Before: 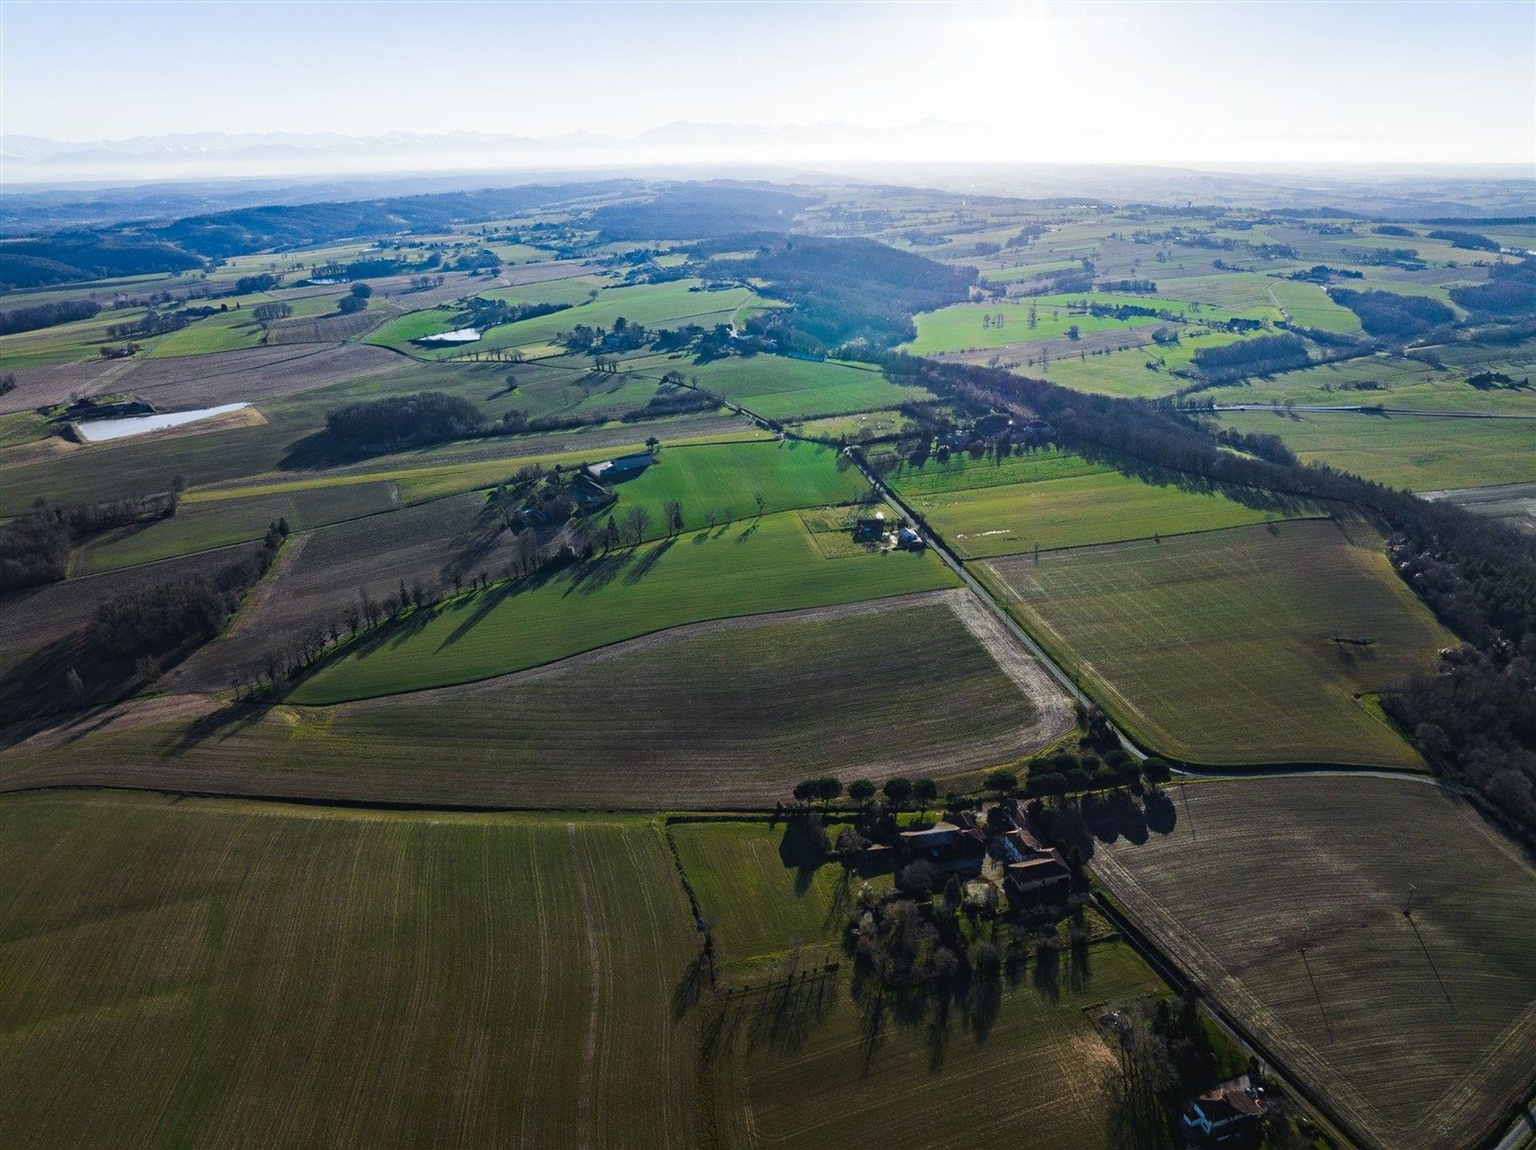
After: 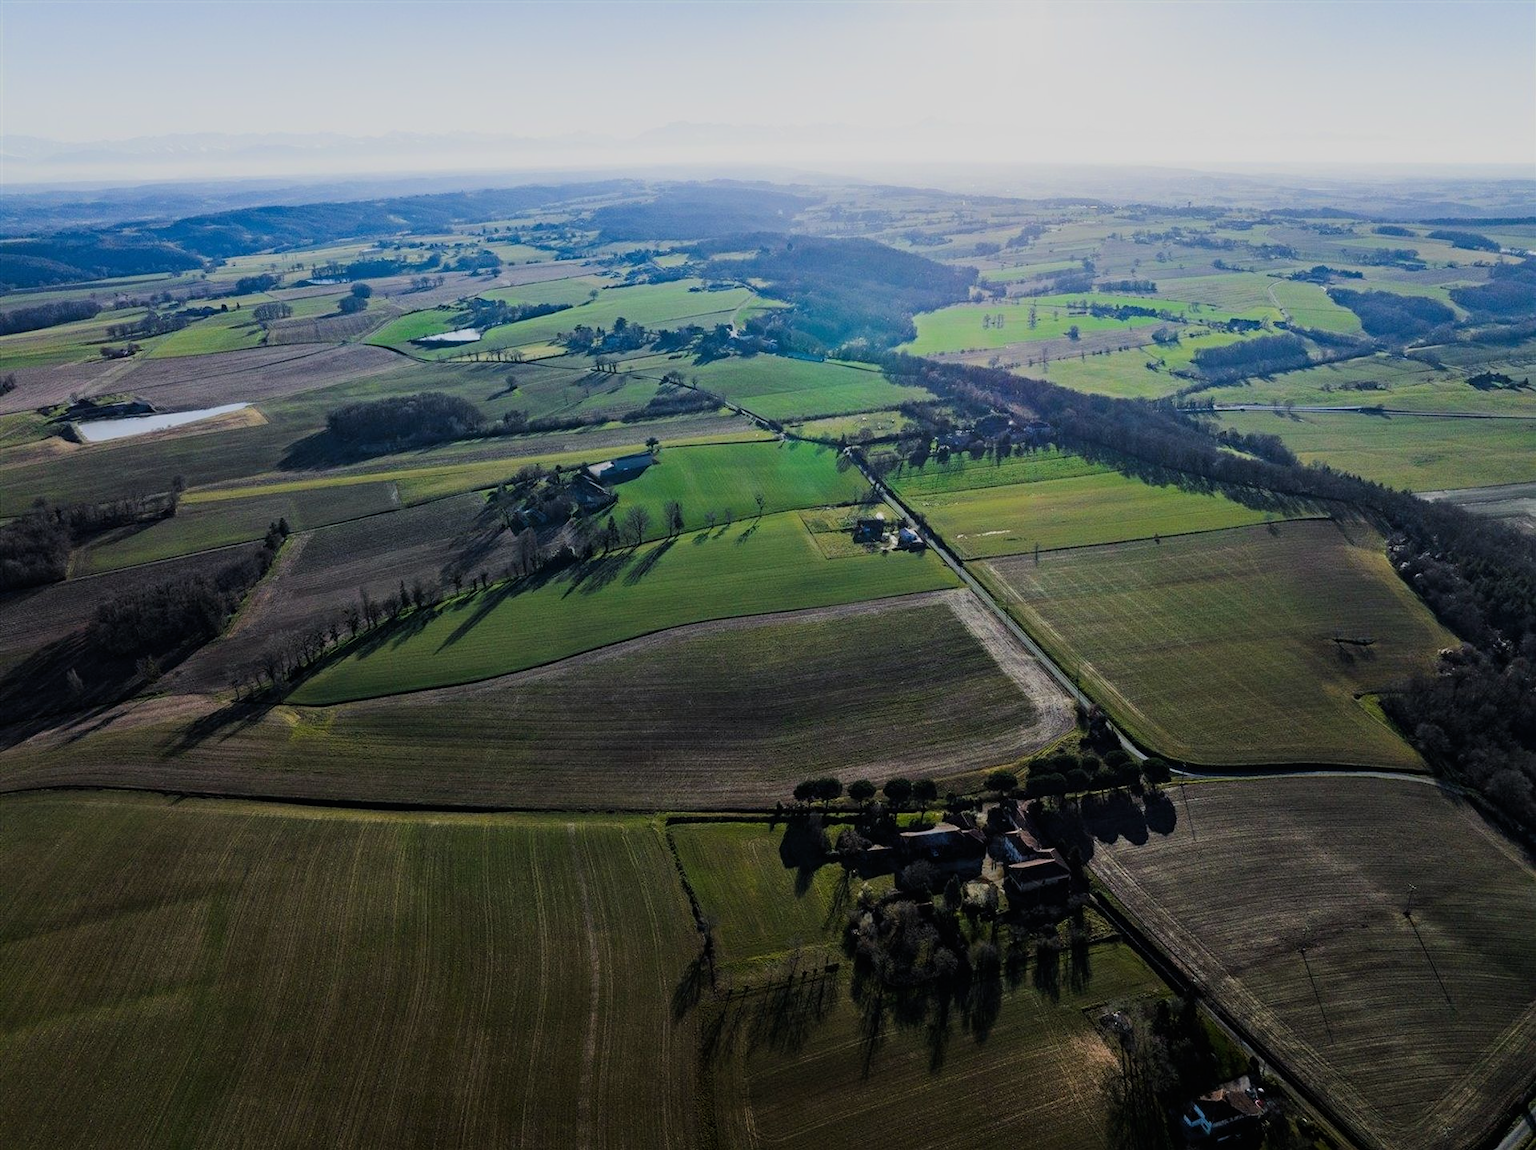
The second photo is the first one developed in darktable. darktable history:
filmic rgb: black relative exposure -7.65 EV, white relative exposure 4.56 EV, threshold 5.98 EV, hardness 3.61, color science v6 (2022), enable highlight reconstruction true
